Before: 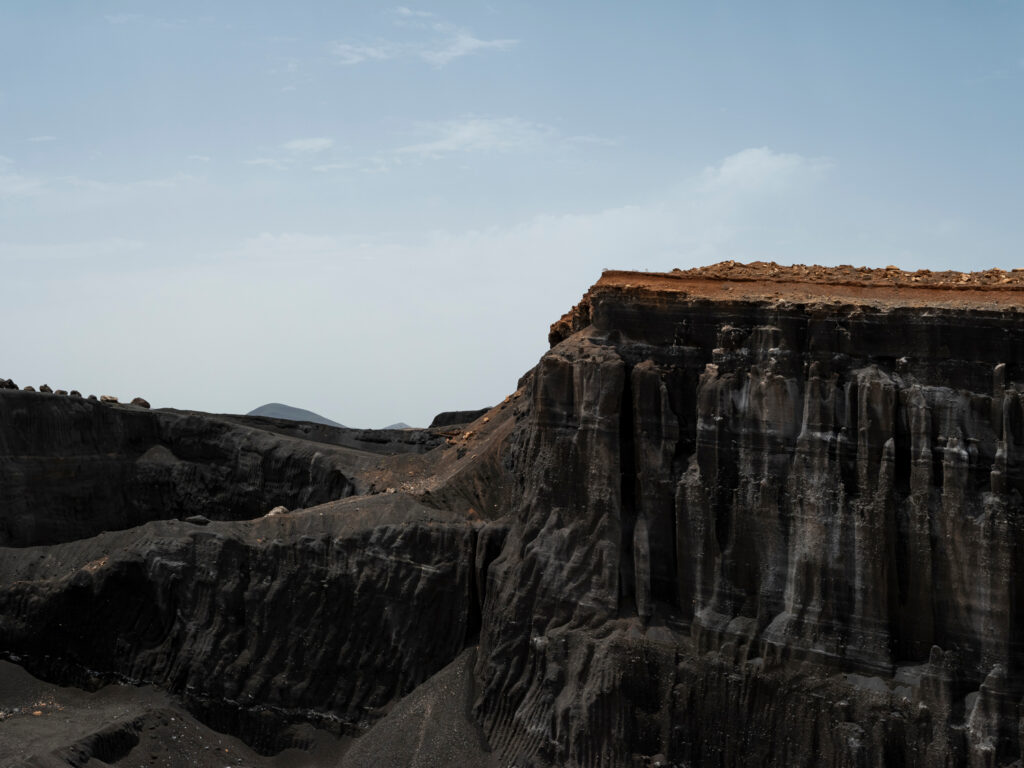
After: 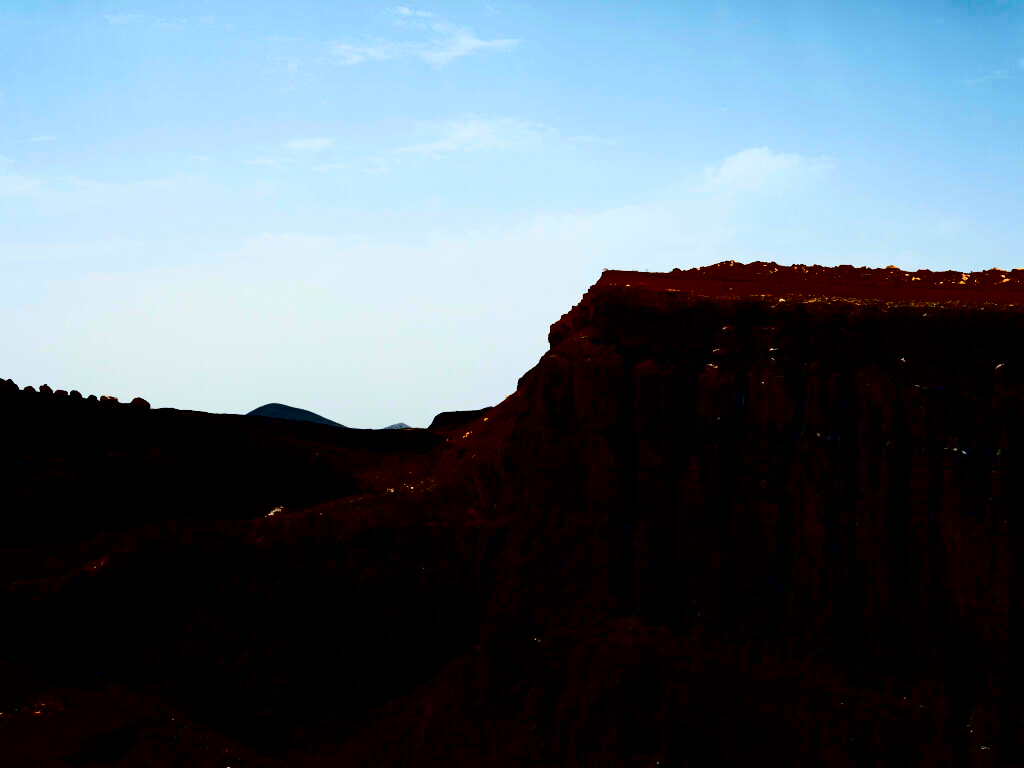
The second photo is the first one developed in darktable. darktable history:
contrast brightness saturation: contrast 0.77, brightness -1, saturation 1
color correction: highlights a* 0.816, highlights b* 2.78, saturation 1.1
